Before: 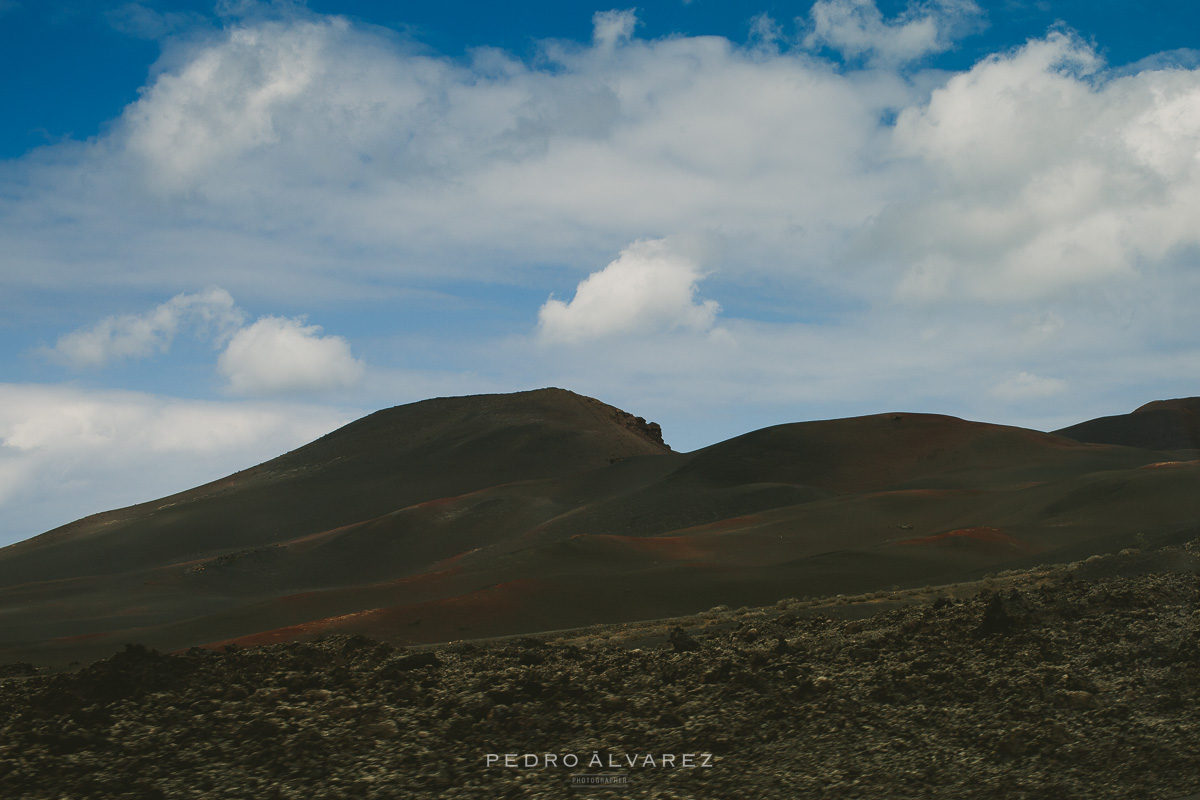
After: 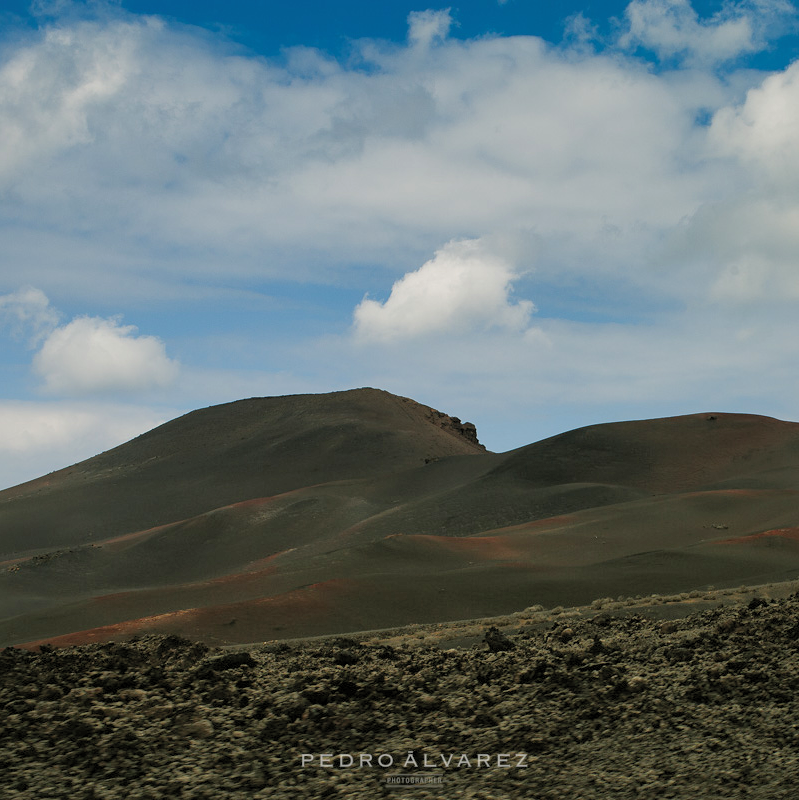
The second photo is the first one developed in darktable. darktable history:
rgb levels: levels [[0.01, 0.419, 0.839], [0, 0.5, 1], [0, 0.5, 1]]
shadows and highlights: on, module defaults
crop: left 15.419%, right 17.914%
